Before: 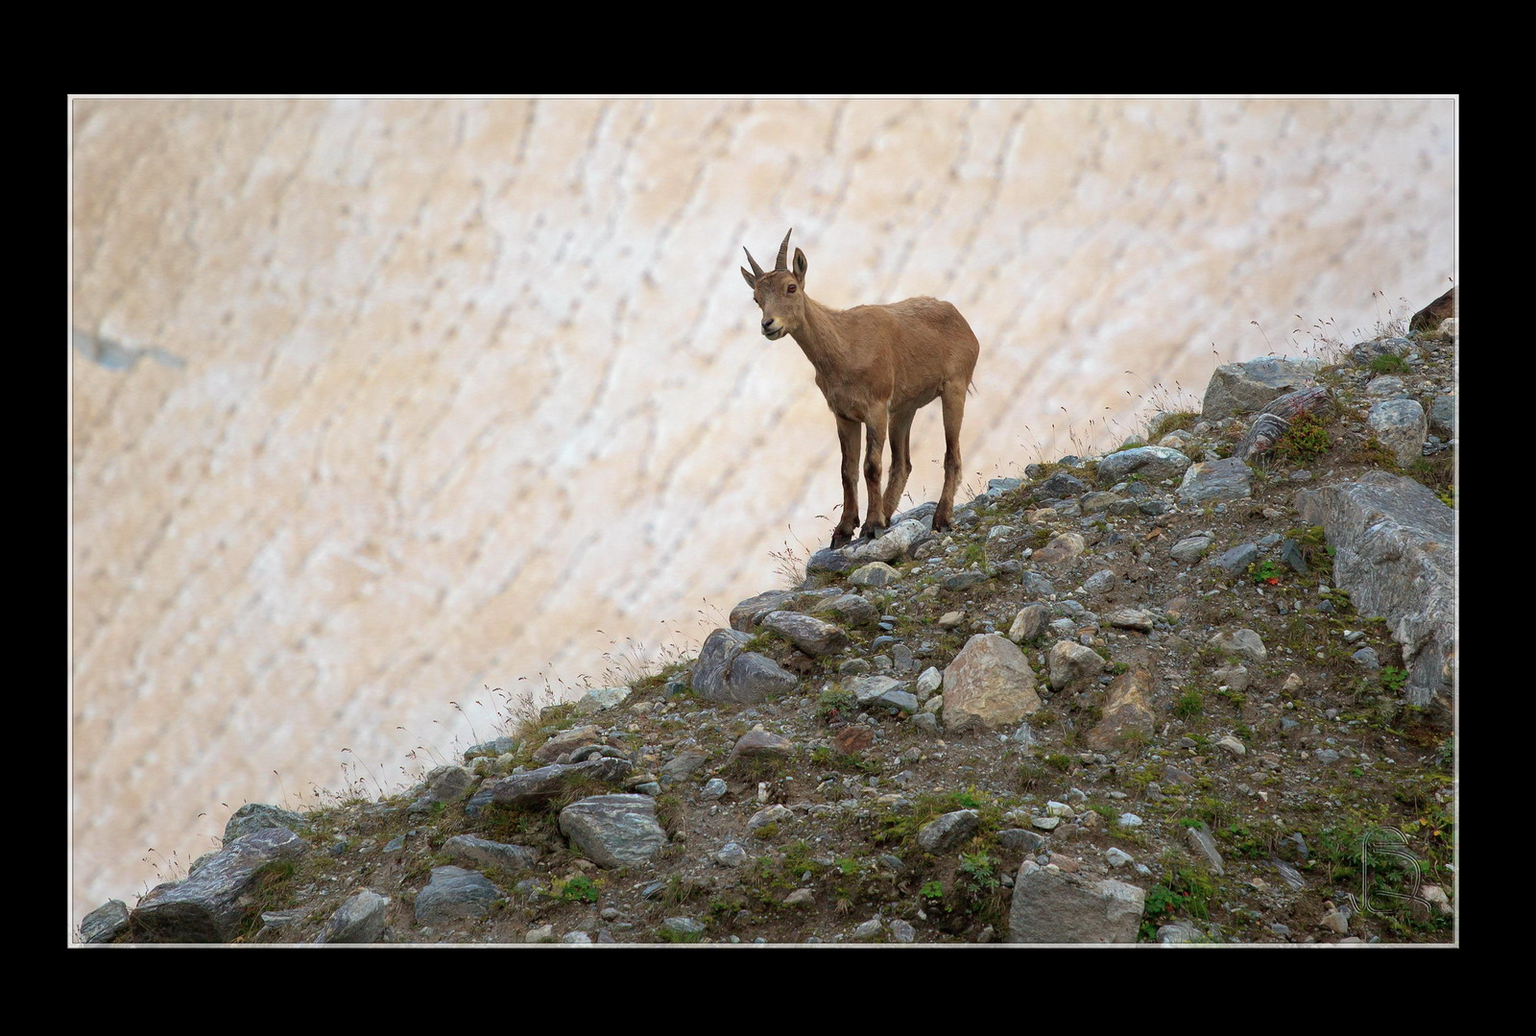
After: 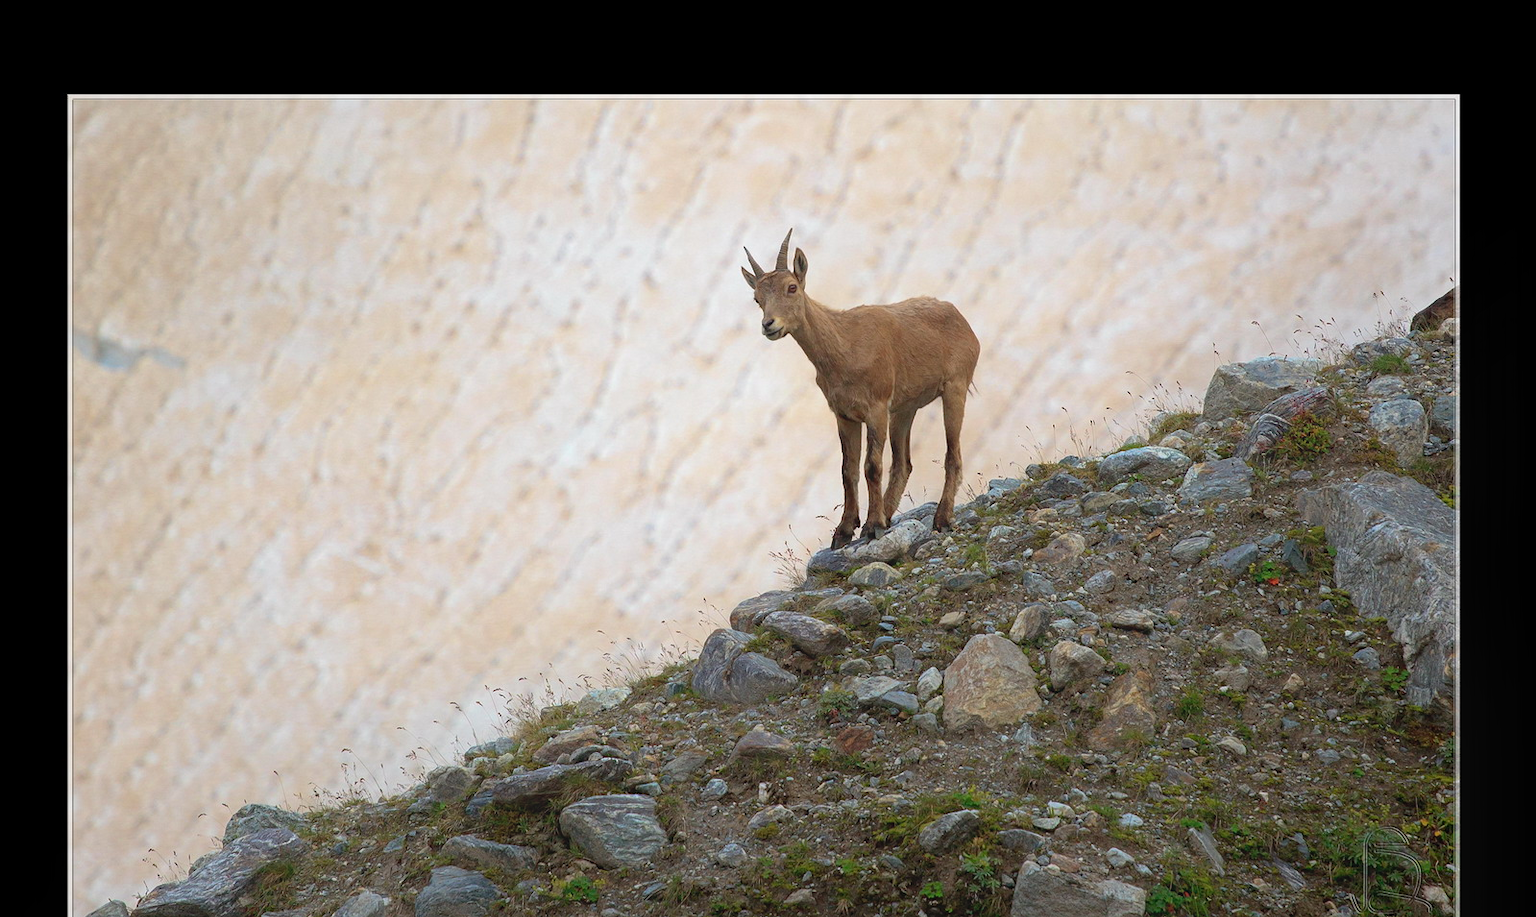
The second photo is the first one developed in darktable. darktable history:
crop and rotate: top 0%, bottom 11.487%
contrast equalizer: octaves 7, y [[0.439, 0.44, 0.442, 0.457, 0.493, 0.498], [0.5 ×6], [0.5 ×6], [0 ×6], [0 ×6]]
